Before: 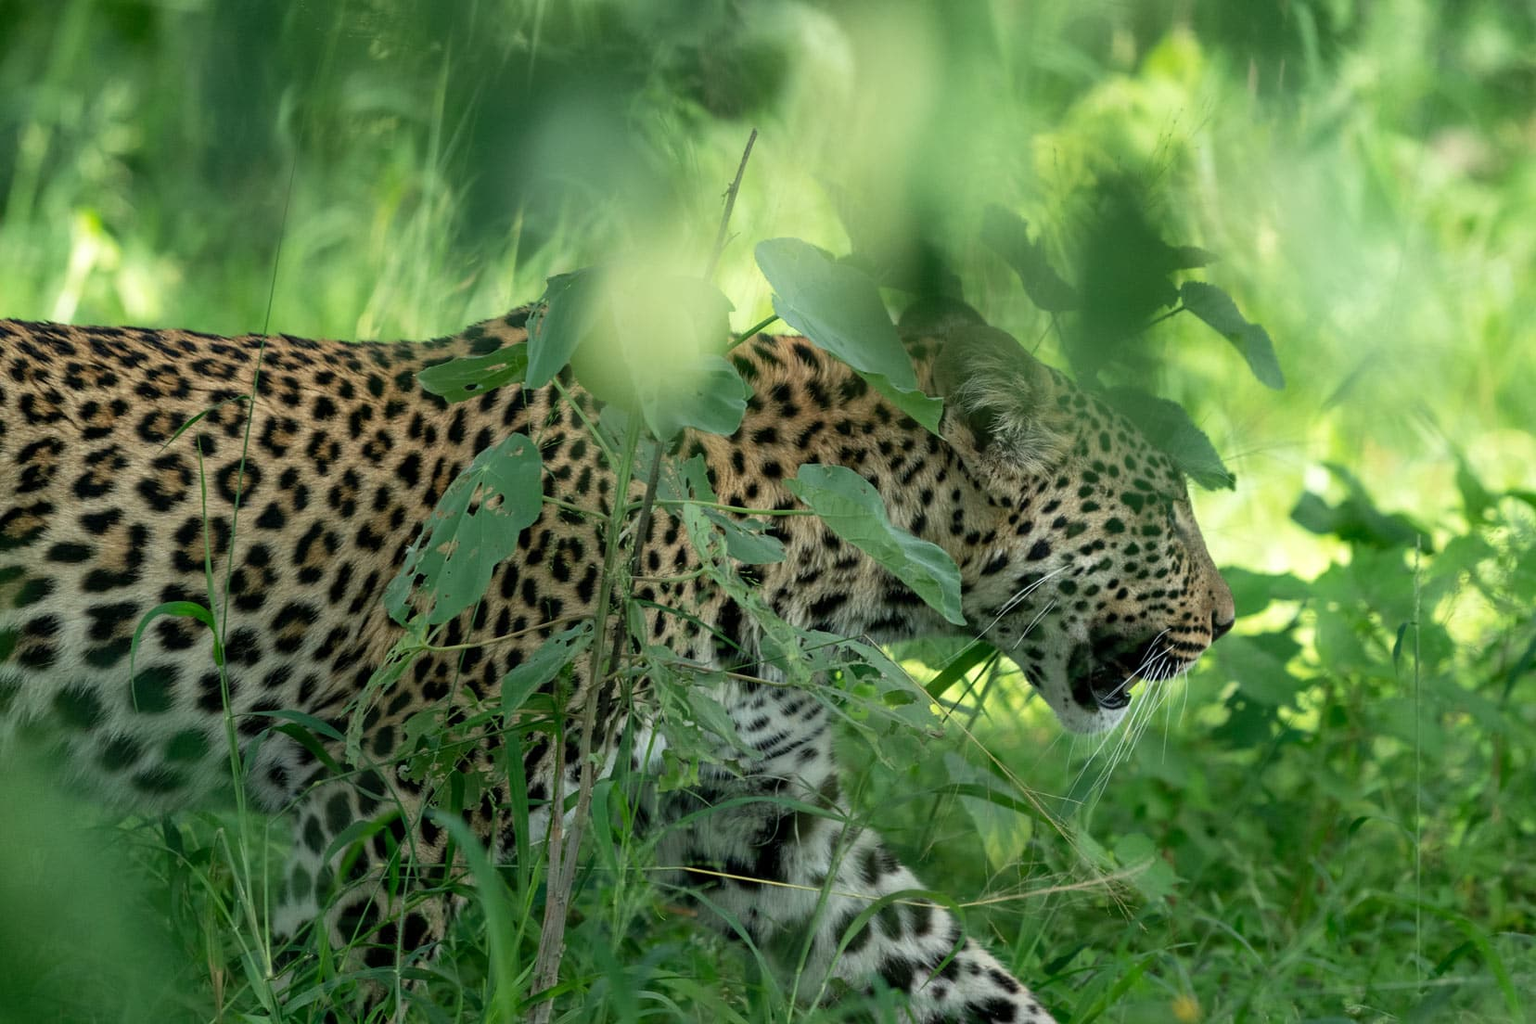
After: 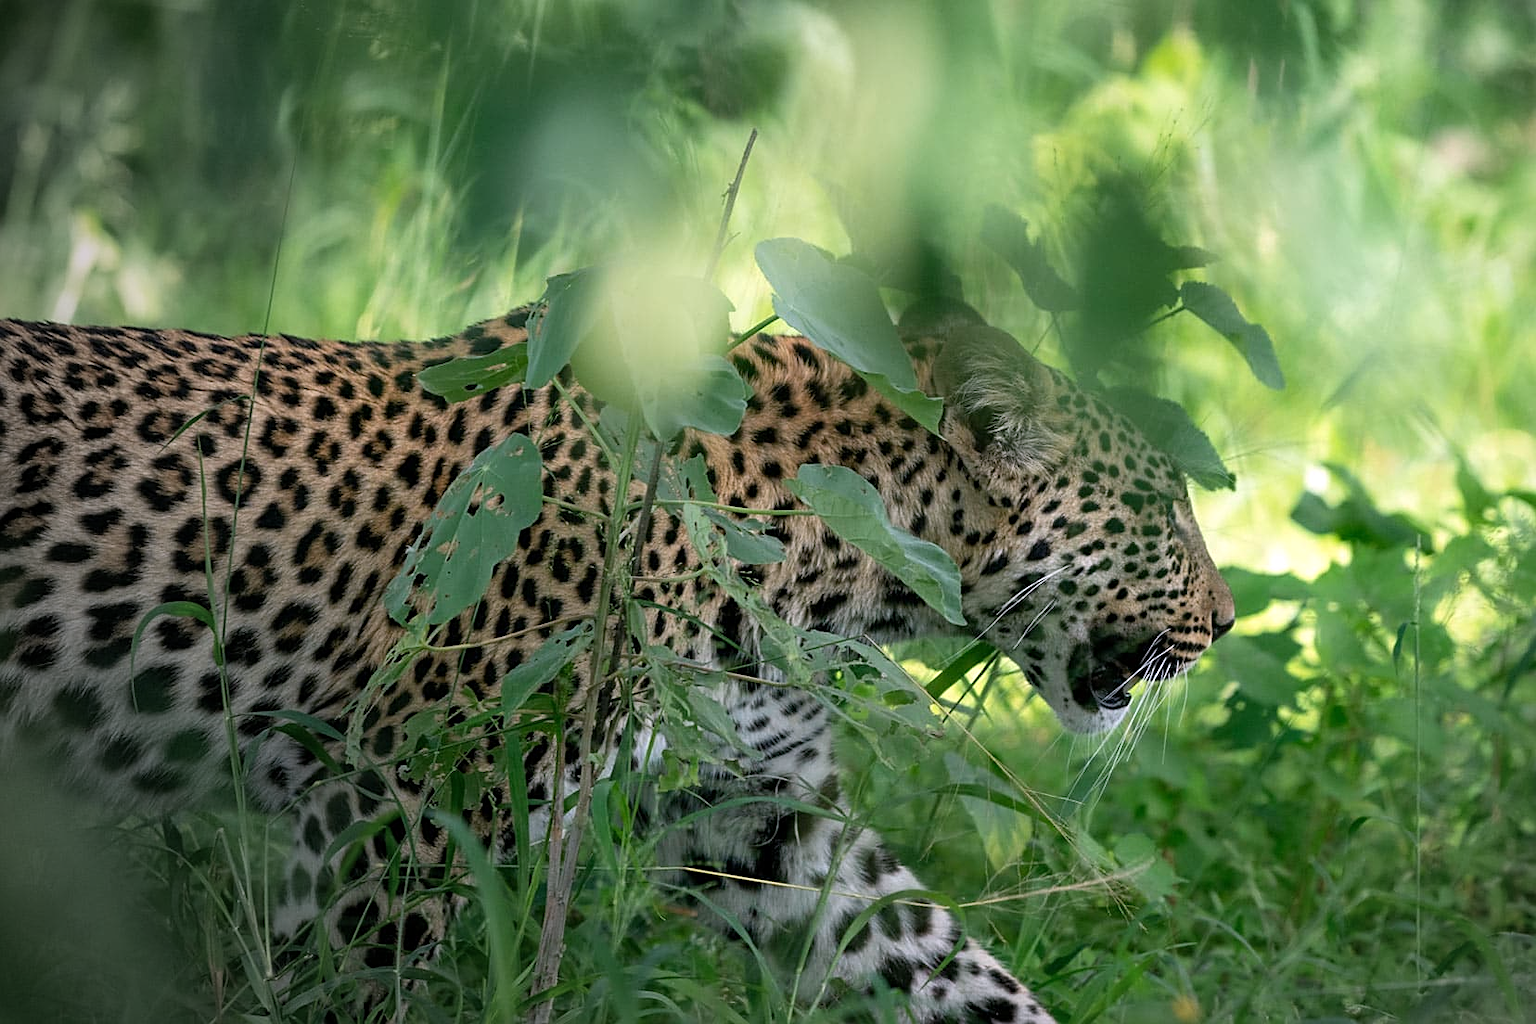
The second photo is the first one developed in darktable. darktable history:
sharpen: on, module defaults
exposure: exposure 0 EV, compensate highlight preservation false
white balance: red 1.066, blue 1.119
vignetting: fall-off start 73.57%, center (0.22, -0.235)
